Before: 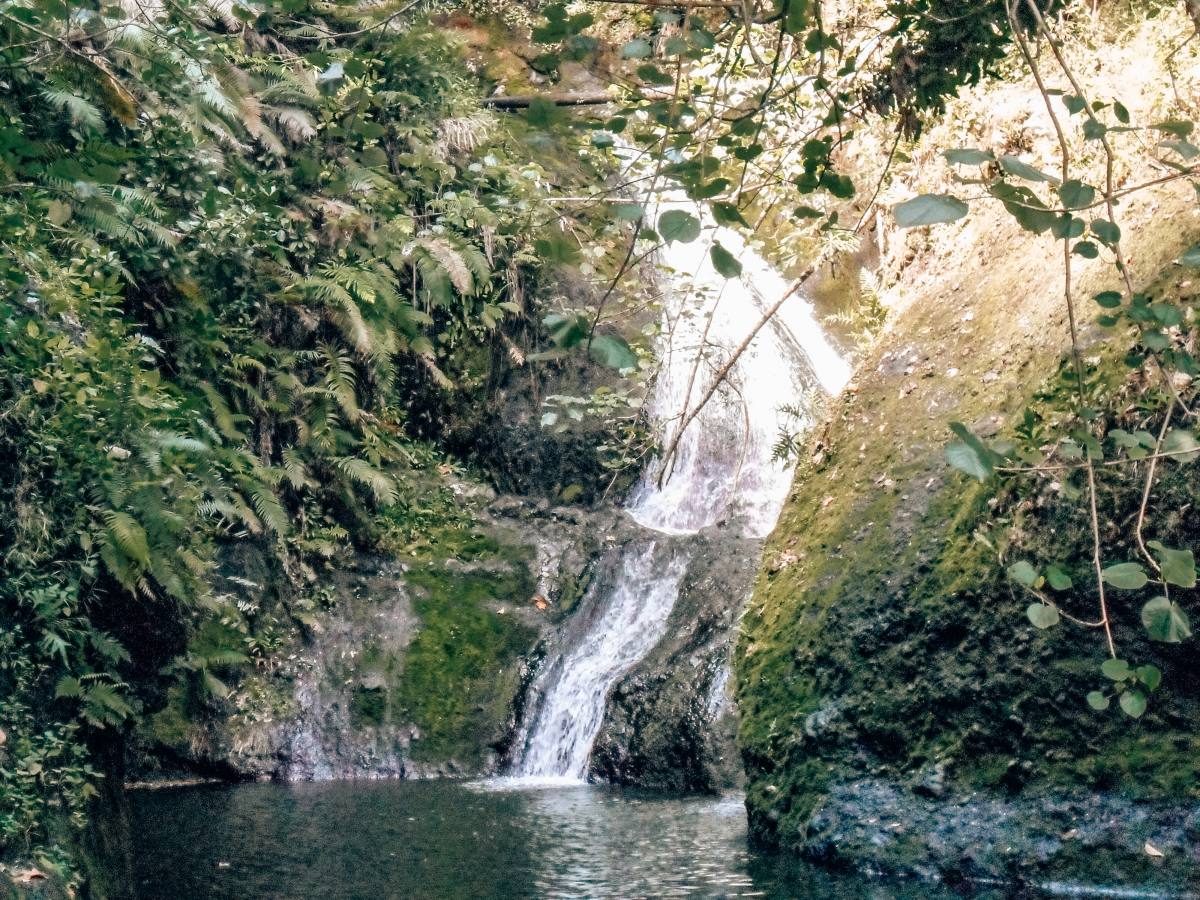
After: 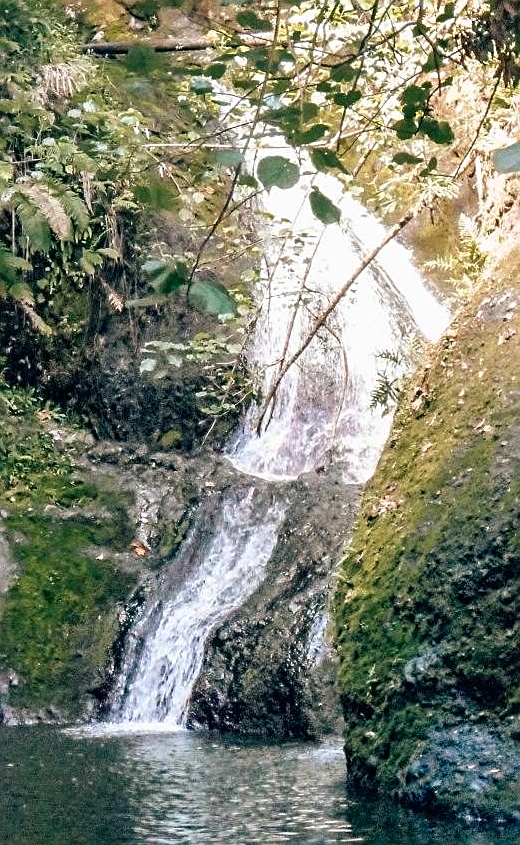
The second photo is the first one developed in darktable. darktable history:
sharpen: on, module defaults
grain: on, module defaults
contrast brightness saturation: saturation 0.13
crop: left 33.452%, top 6.025%, right 23.155%
